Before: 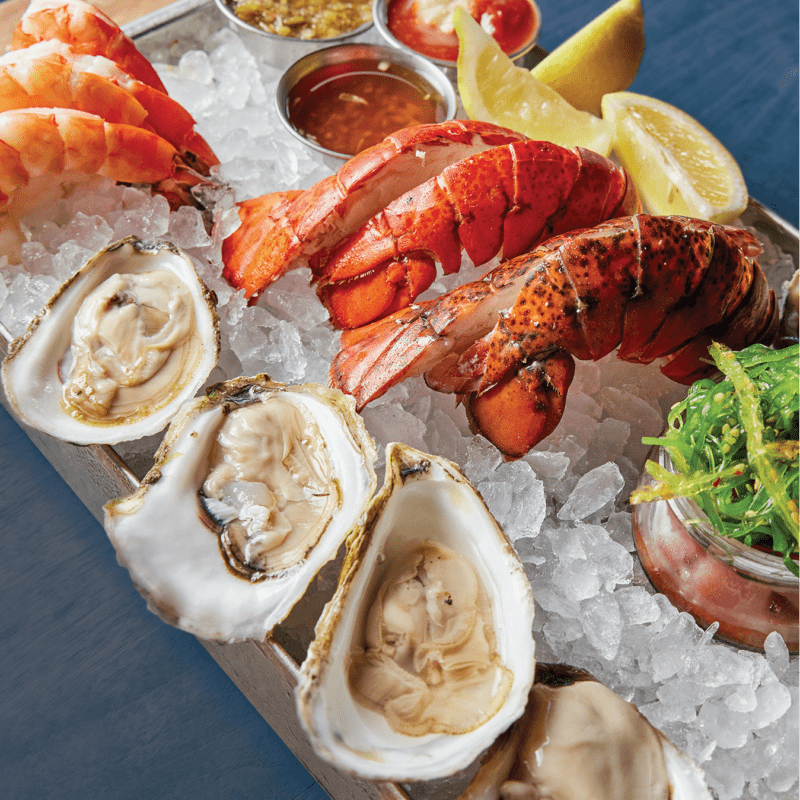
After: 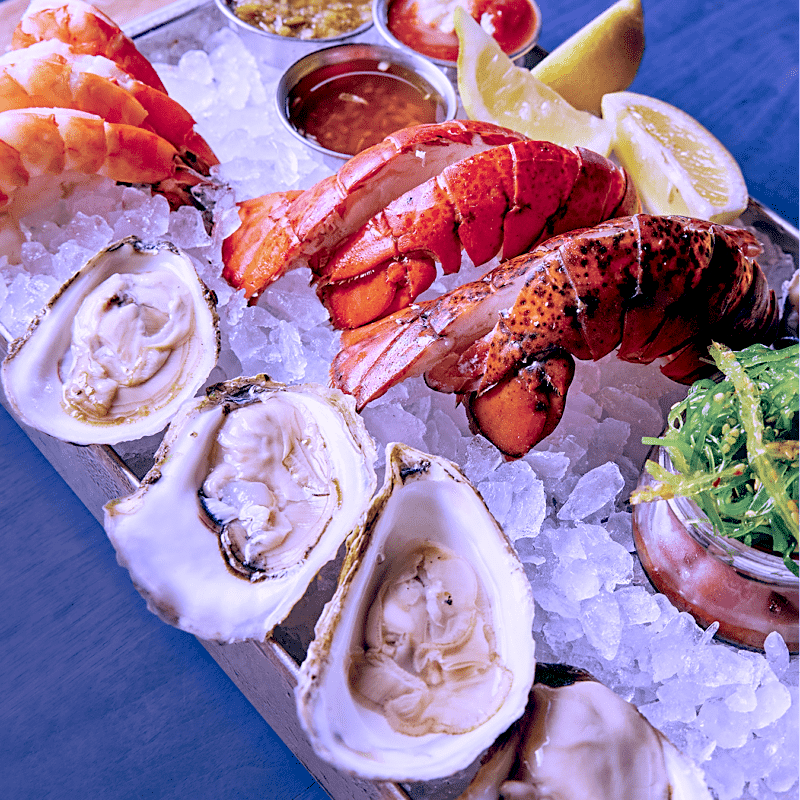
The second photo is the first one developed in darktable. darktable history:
white balance: red 0.98, blue 1.61
color balance: lift [0.975, 0.993, 1, 1.015], gamma [1.1, 1, 1, 0.945], gain [1, 1.04, 1, 0.95]
sharpen: radius 1.864, amount 0.398, threshold 1.271
